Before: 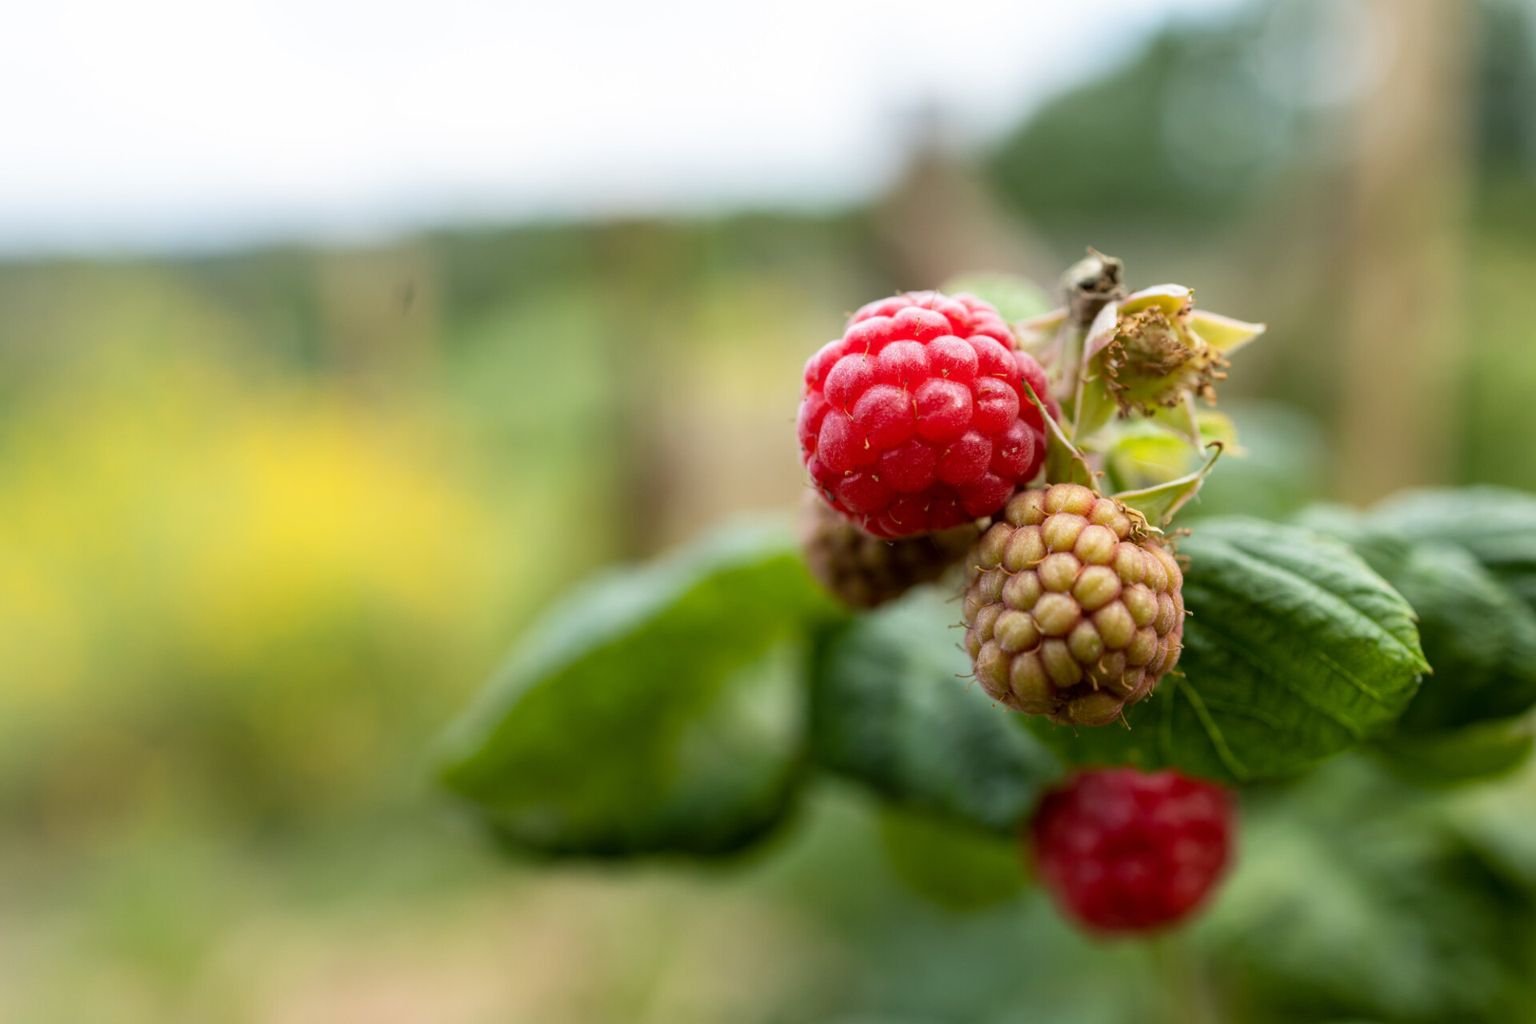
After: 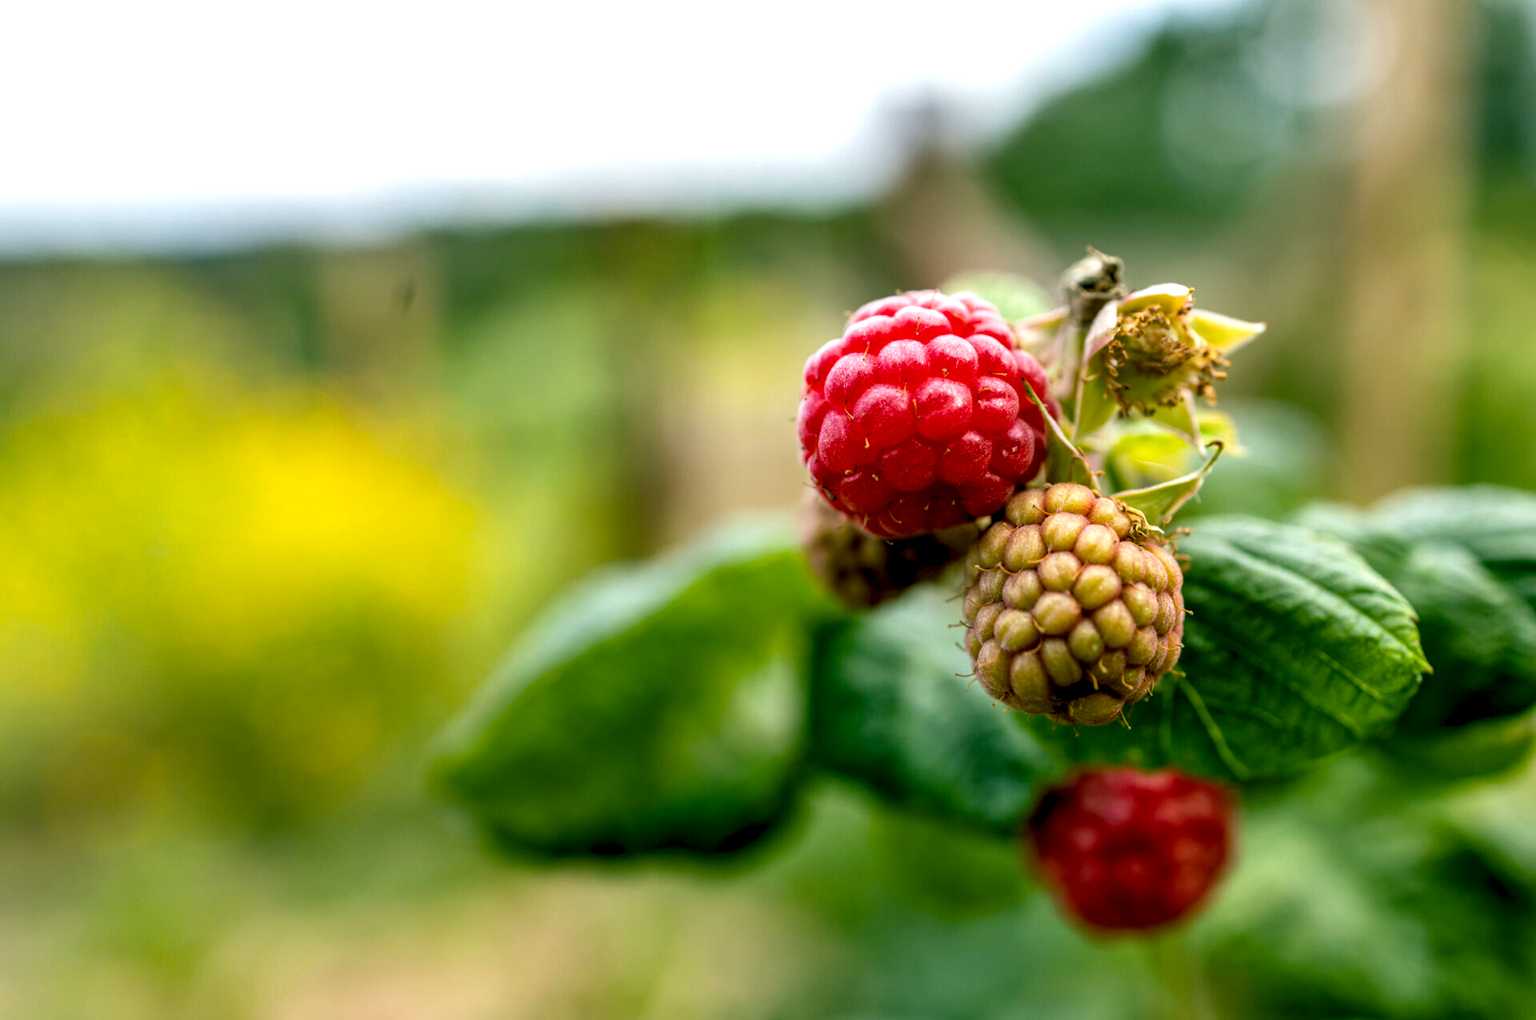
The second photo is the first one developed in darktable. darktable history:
color balance rgb: shadows lift › chroma 11.59%, shadows lift › hue 130.52°, global offset › luminance -0.375%, perceptual saturation grading › global saturation 19.611%
local contrast: highlights 42%, shadows 62%, detail 136%, midtone range 0.512
shadows and highlights: low approximation 0.01, soften with gaussian
crop: top 0.142%, bottom 0.101%
exposure: exposure 0.171 EV, compensate highlight preservation false
